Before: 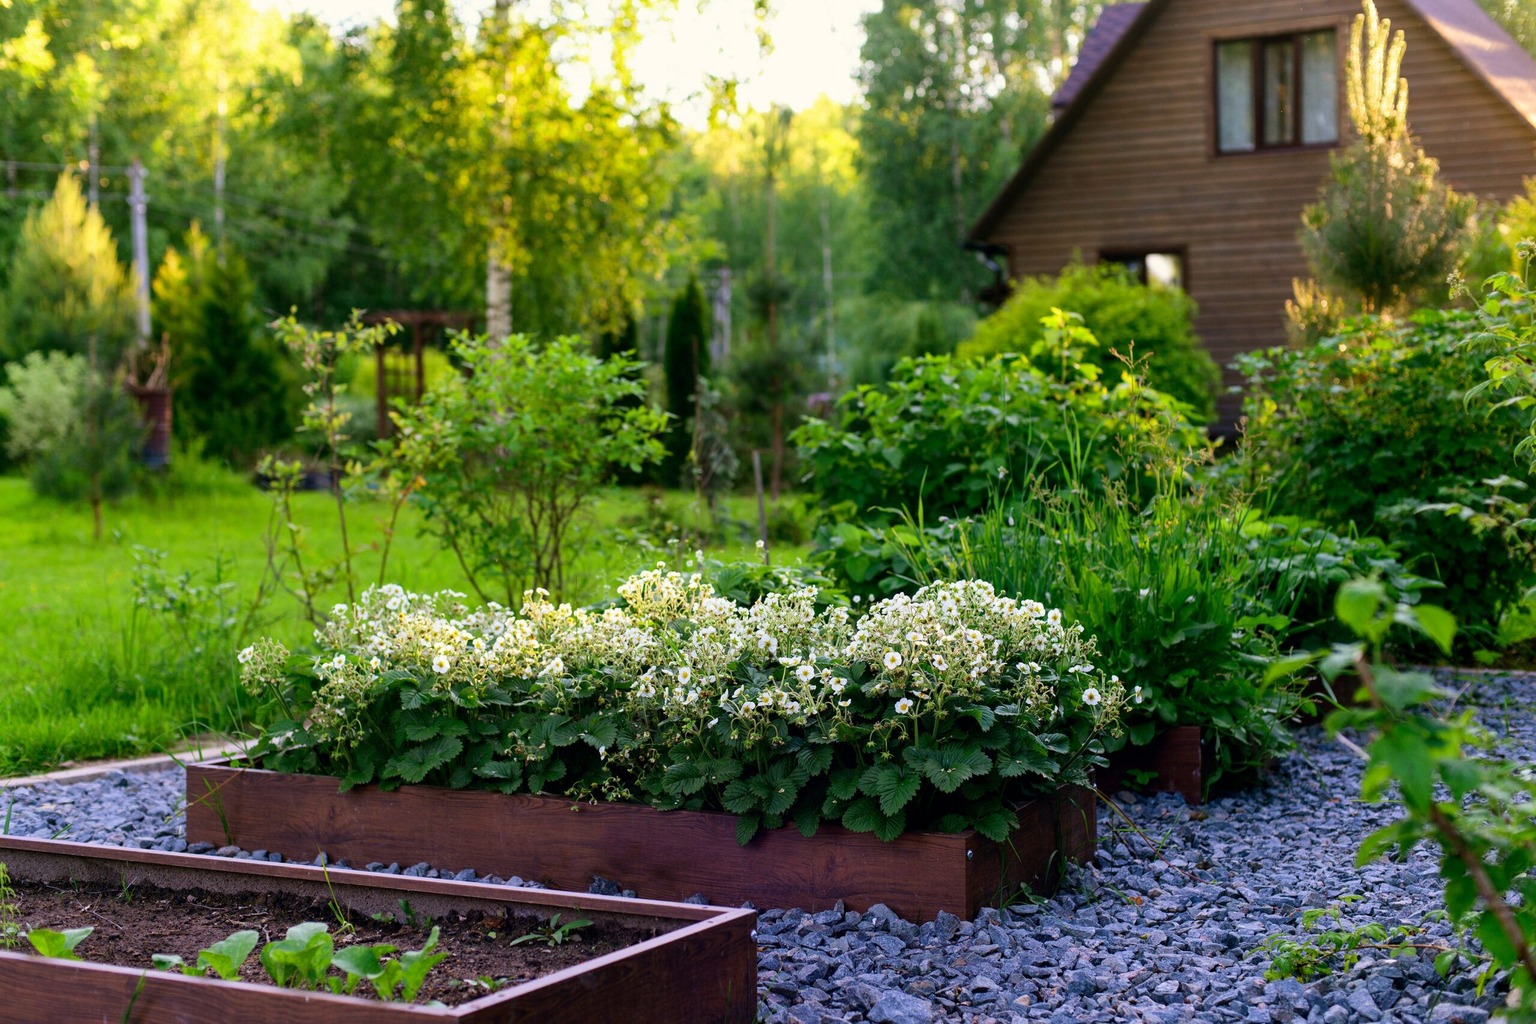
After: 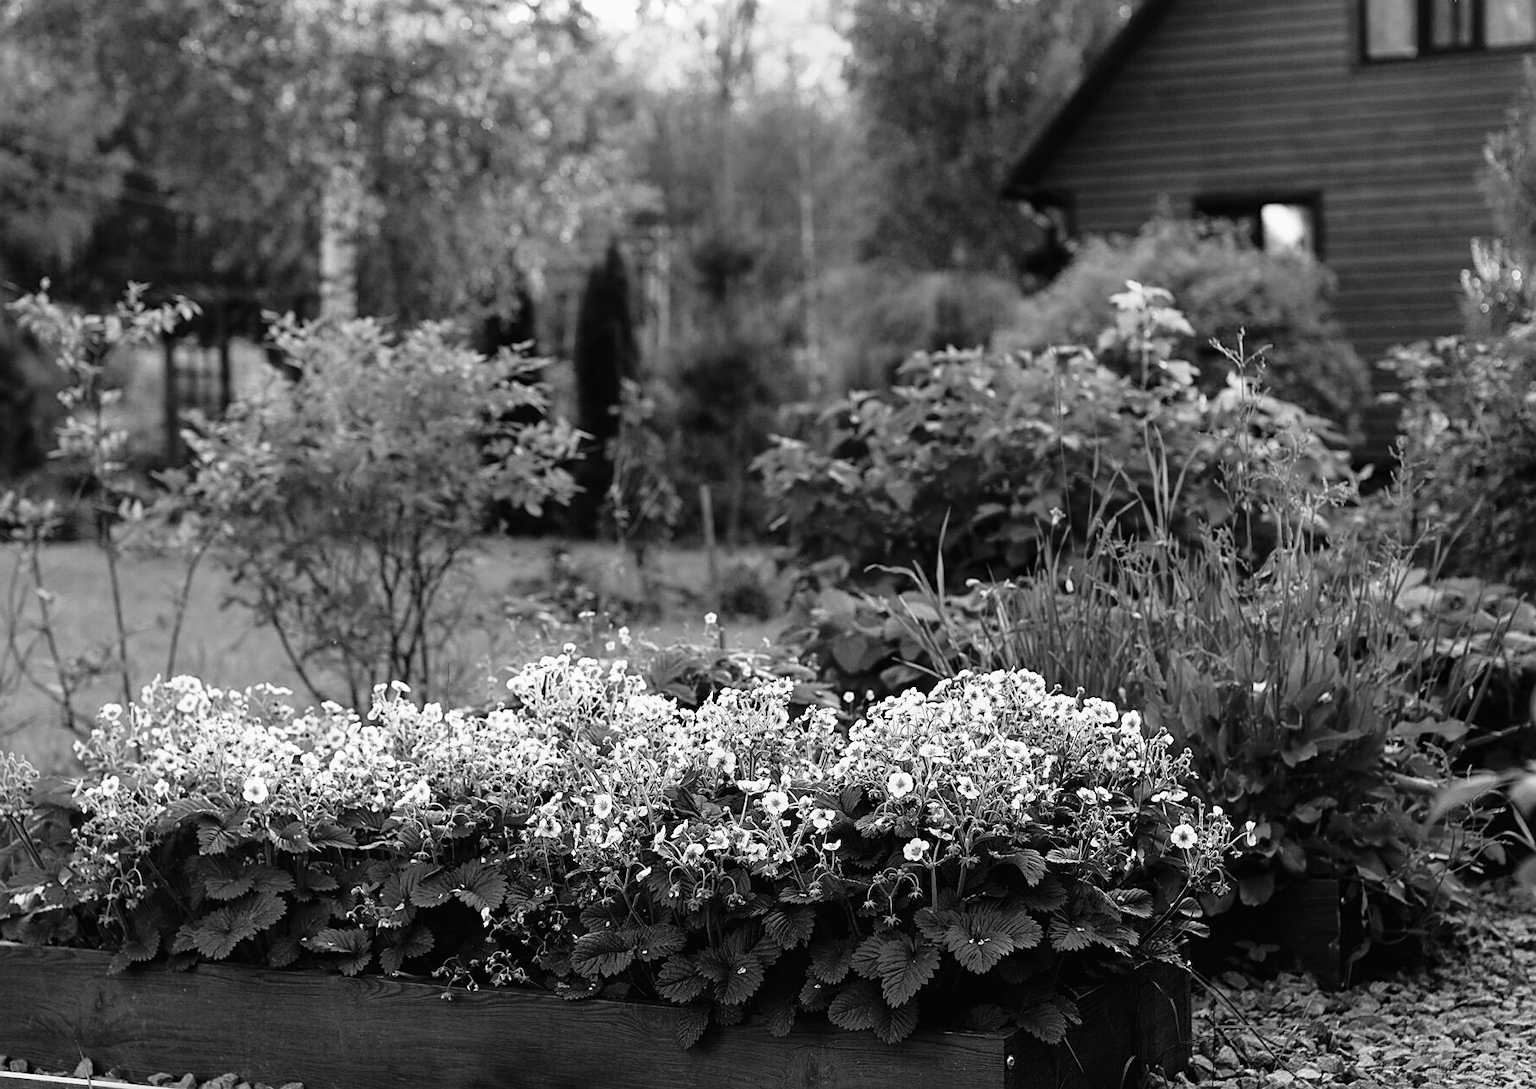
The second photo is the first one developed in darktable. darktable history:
tone curve: curves: ch0 [(0, 0.01) (0.037, 0.032) (0.131, 0.108) (0.275, 0.286) (0.483, 0.517) (0.61, 0.661) (0.697, 0.768) (0.797, 0.876) (0.888, 0.952) (0.997, 0.995)]; ch1 [(0, 0) (0.312, 0.262) (0.425, 0.402) (0.5, 0.5) (0.527, 0.532) (0.556, 0.585) (0.683, 0.706) (0.746, 0.77) (1, 1)]; ch2 [(0, 0) (0.223, 0.185) (0.333, 0.284) (0.432, 0.4) (0.502, 0.502) (0.525, 0.527) (0.545, 0.564) (0.587, 0.613) (0.636, 0.654) (0.711, 0.729) (0.845, 0.855) (0.998, 0.977)], color space Lab, independent channels, preserve colors none
color calibration: output gray [0.267, 0.423, 0.267, 0], x 0.372, y 0.386, temperature 4285.7 K
crop and rotate: left 17.092%, top 10.866%, right 12.842%, bottom 14.579%
sharpen: on, module defaults
